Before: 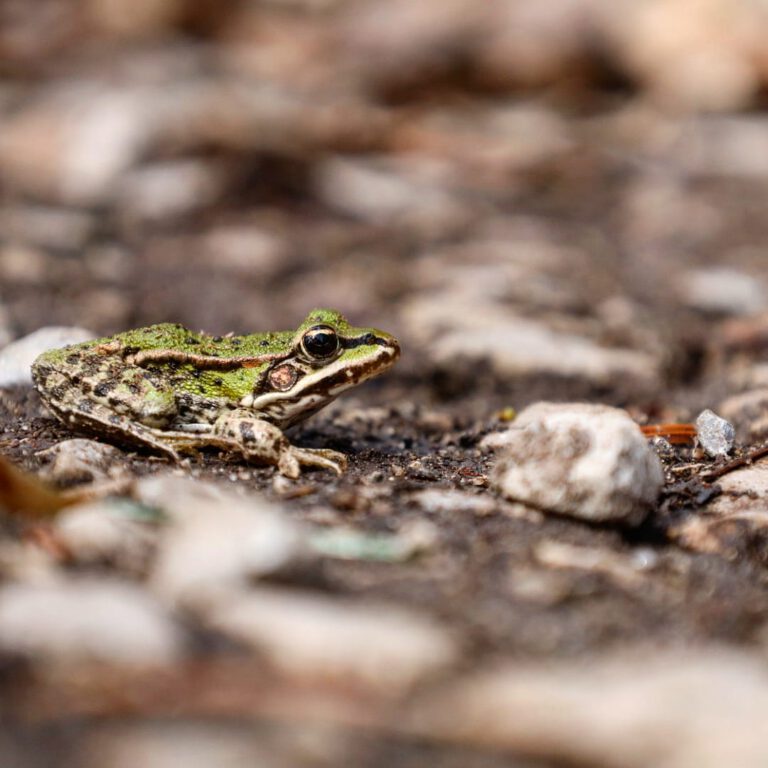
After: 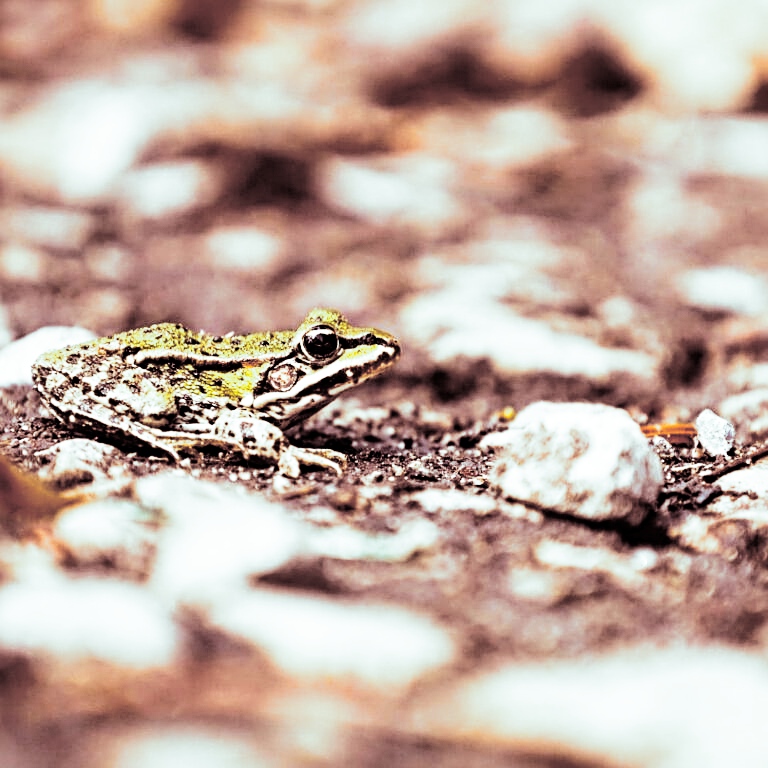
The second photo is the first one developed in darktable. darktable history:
shadows and highlights: soften with gaussian
tone curve: curves: ch0 [(0, 0) (0.003, 0.004) (0.011, 0.015) (0.025, 0.033) (0.044, 0.058) (0.069, 0.091) (0.1, 0.131) (0.136, 0.179) (0.177, 0.233) (0.224, 0.295) (0.277, 0.364) (0.335, 0.434) (0.399, 0.51) (0.468, 0.583) (0.543, 0.654) (0.623, 0.724) (0.709, 0.789) (0.801, 0.852) (0.898, 0.924) (1, 1)], preserve colors none
sharpen: radius 4
color balance rgb: perceptual saturation grading › global saturation 20%, global vibrance 20%
split-toning: shadows › saturation 0.3, highlights › hue 180°, highlights › saturation 0.3, compress 0%
base curve: curves: ch0 [(0, 0) (0.012, 0.01) (0.073, 0.168) (0.31, 0.711) (0.645, 0.957) (1, 1)], preserve colors none
